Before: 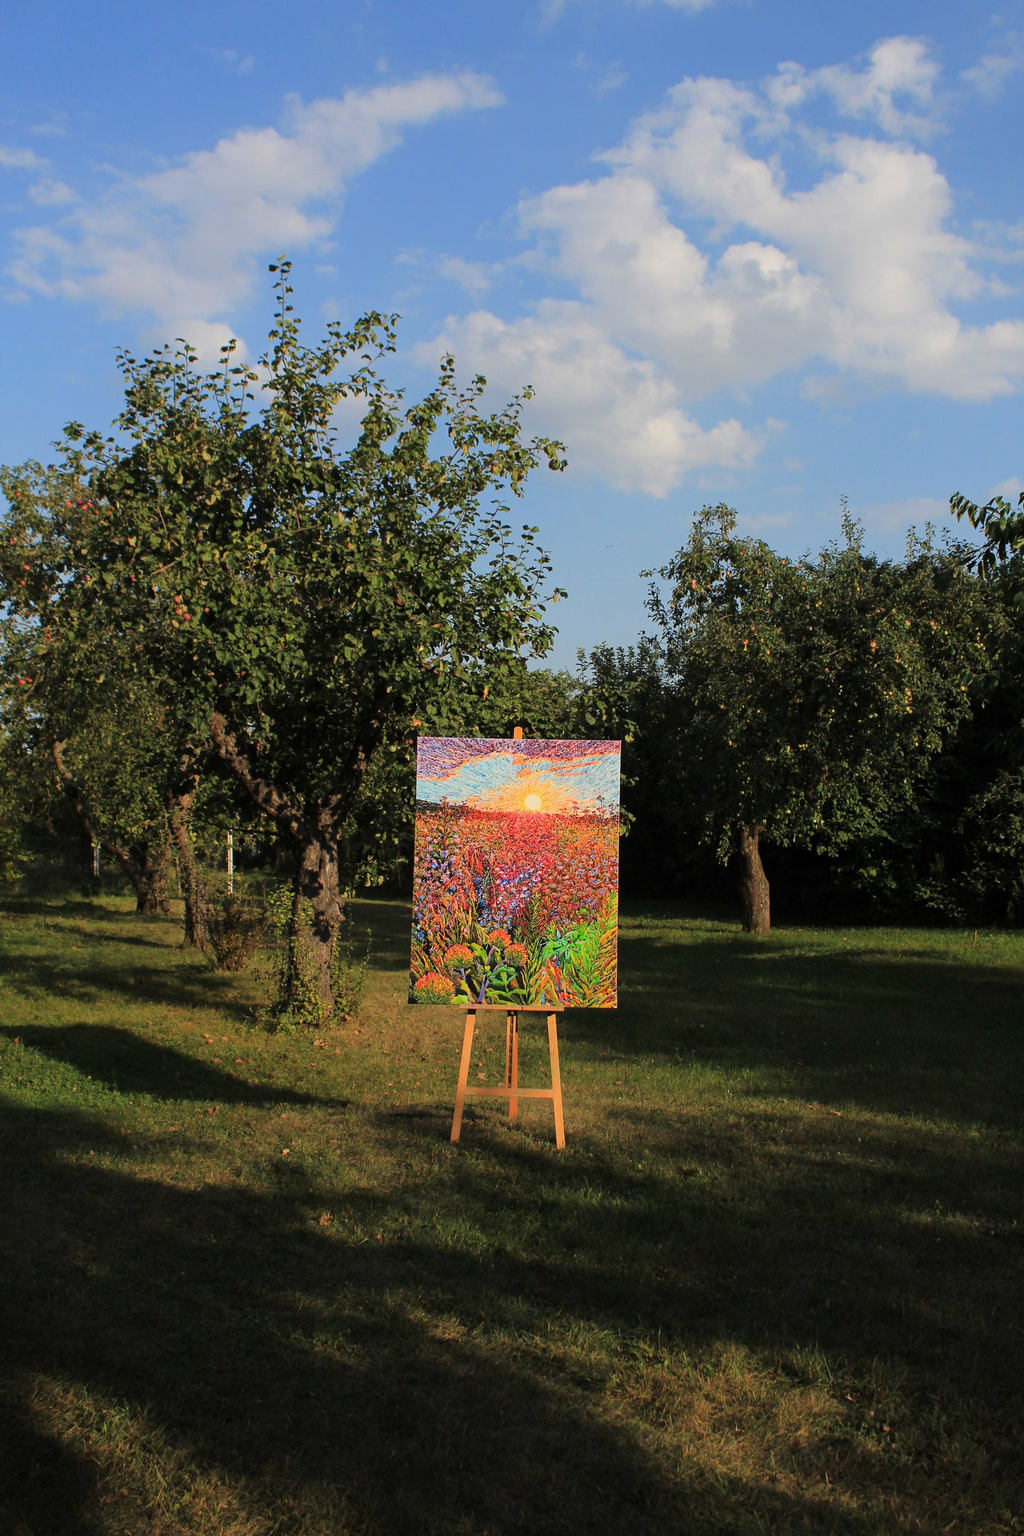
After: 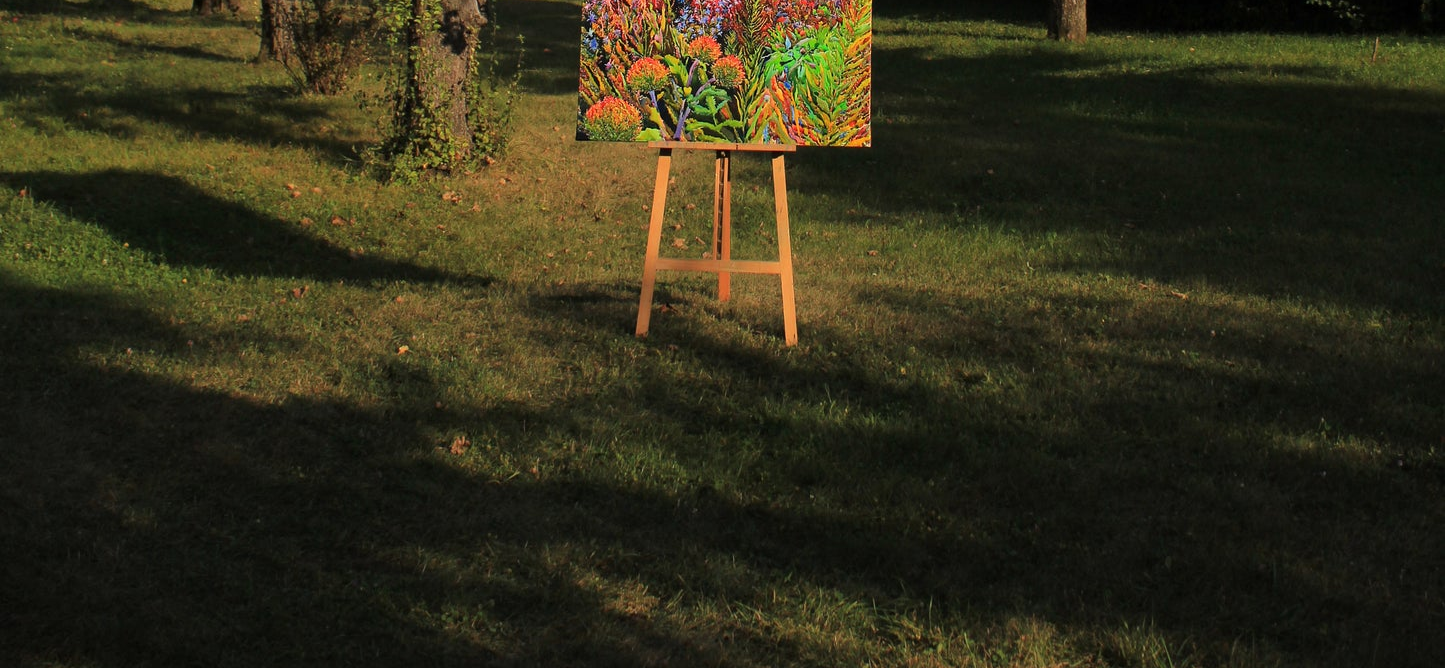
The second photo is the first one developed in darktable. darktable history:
crop and rotate: top 58.879%, bottom 10.264%
